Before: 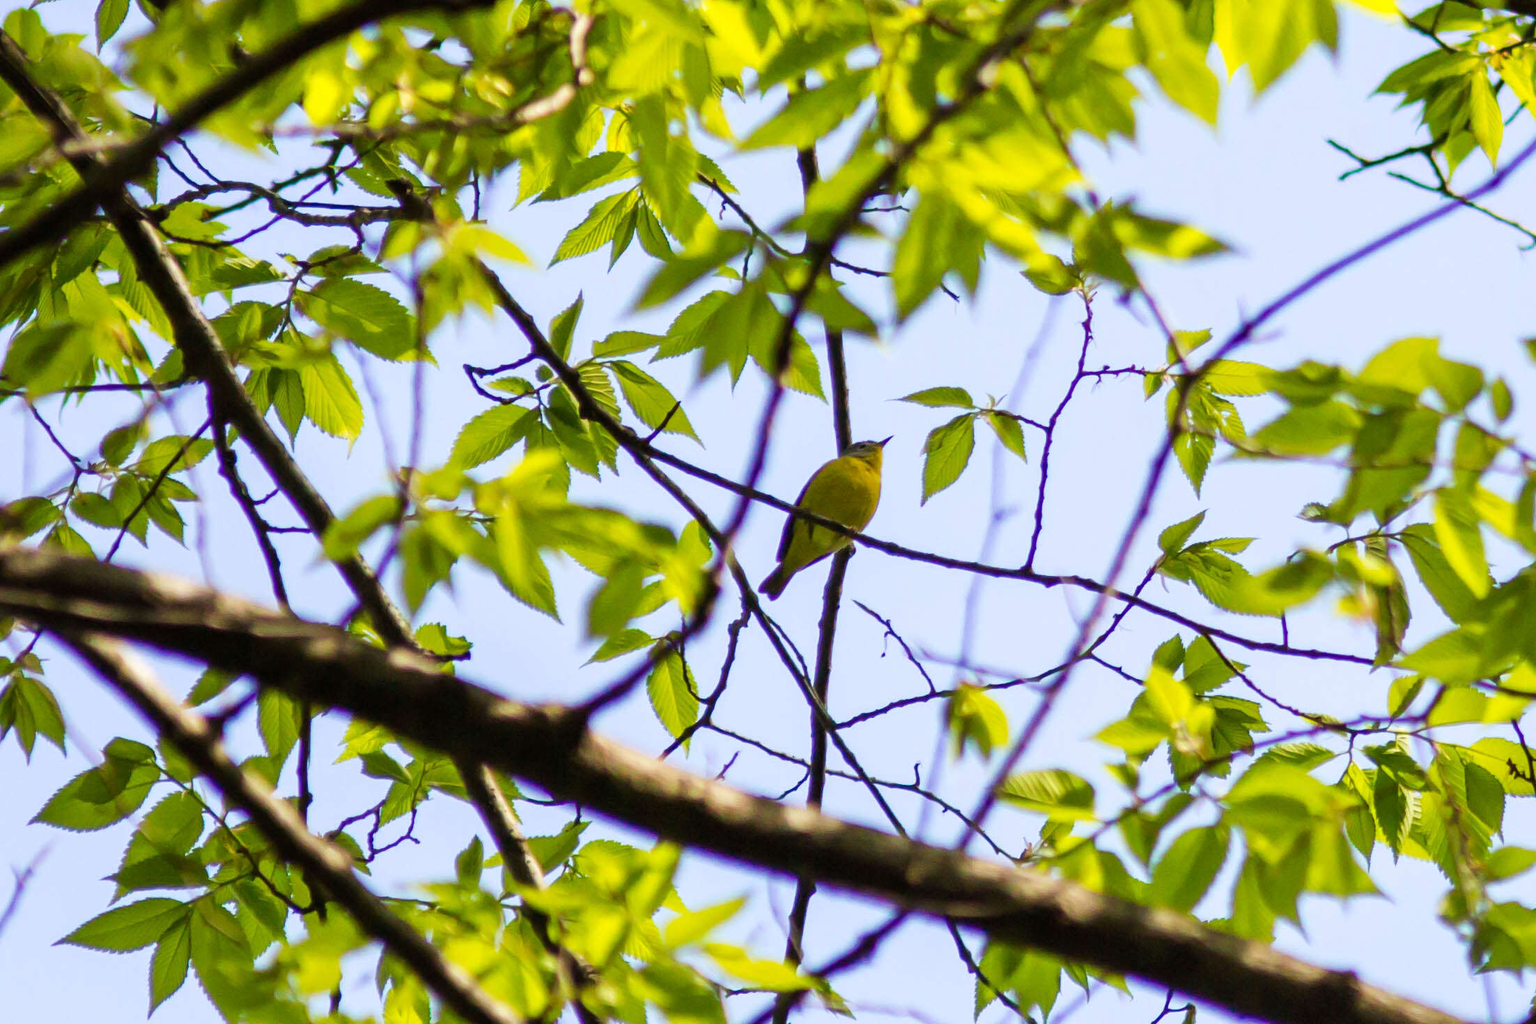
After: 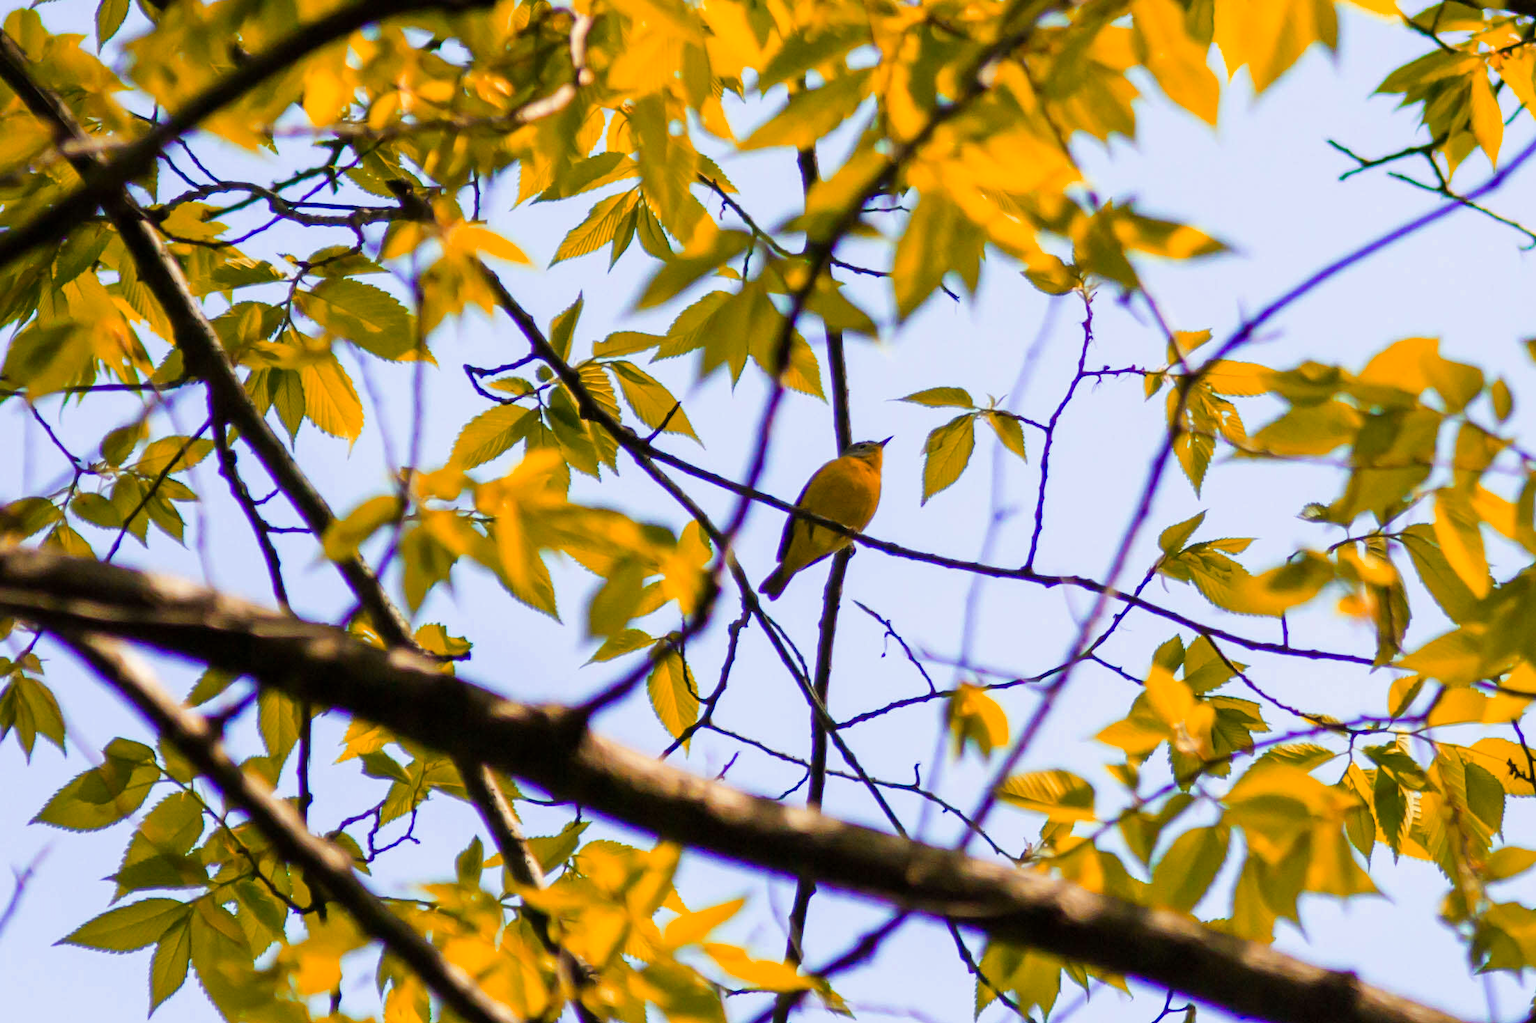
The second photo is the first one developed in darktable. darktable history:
color correction: highlights a* 1.32, highlights b* 1.65
color balance: mode lift, gamma, gain (sRGB), lift [0.98, 1, 1, 1]
vibrance: vibrance 75%
local contrast: highlights 100%, shadows 100%, detail 96%, midtone range 0.2
color zones: curves: ch1 [(0, 0.504) (0.143, 0.521) (0.286, 0.496) (0.429, 0.5) (0.571, 0.5) (0.714, 0.5) (0.857, 0.5) (1, 0.504)]; ch2 [(0, 0.5) (0.143, 0.481) (0.286, 0.422) (0.429, 0.477) (0.571, 0.499) (0.714, 0.5) (0.857, 0.5) (1, 0.5)]
